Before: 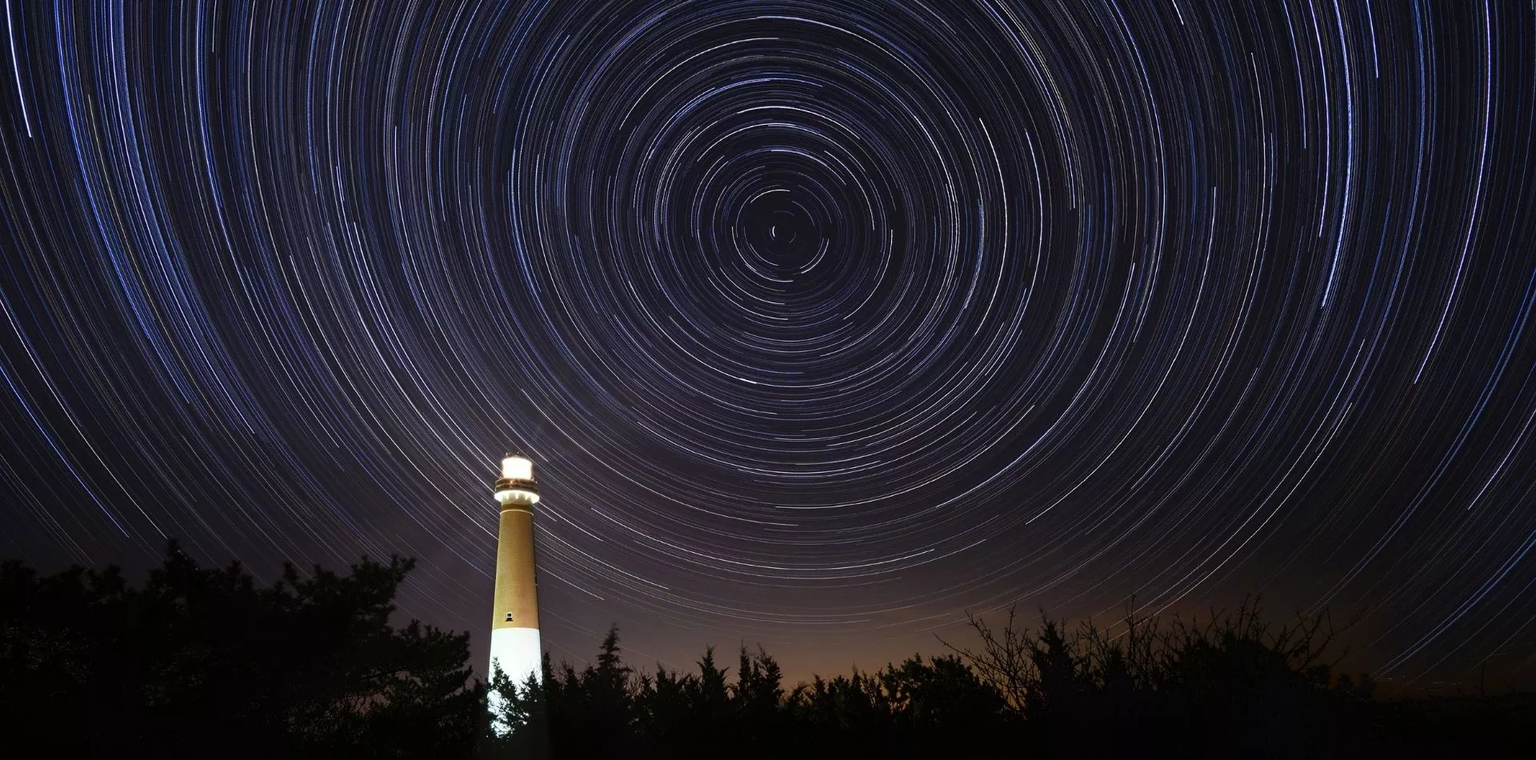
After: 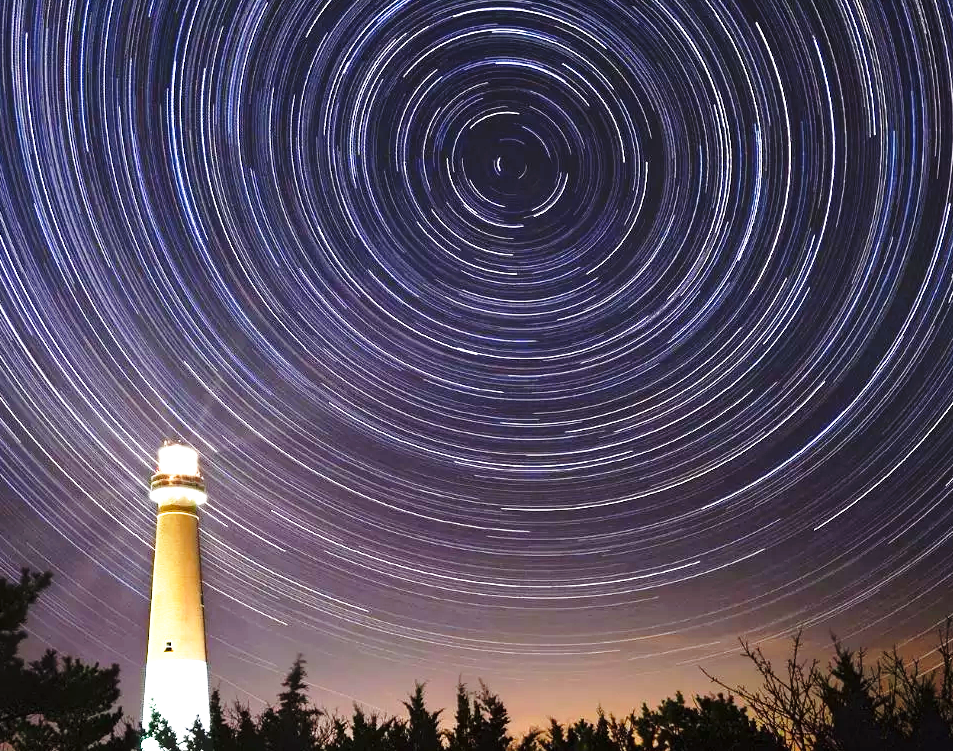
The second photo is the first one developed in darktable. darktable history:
base curve: curves: ch0 [(0, 0) (0.026, 0.03) (0.109, 0.232) (0.351, 0.748) (0.669, 0.968) (1, 1)], preserve colors none
crop and rotate: angle 0.02°, left 24.367%, top 13.21%, right 25.923%, bottom 7.631%
exposure: black level correction 0, exposure 1.013 EV, compensate exposure bias true, compensate highlight preservation false
